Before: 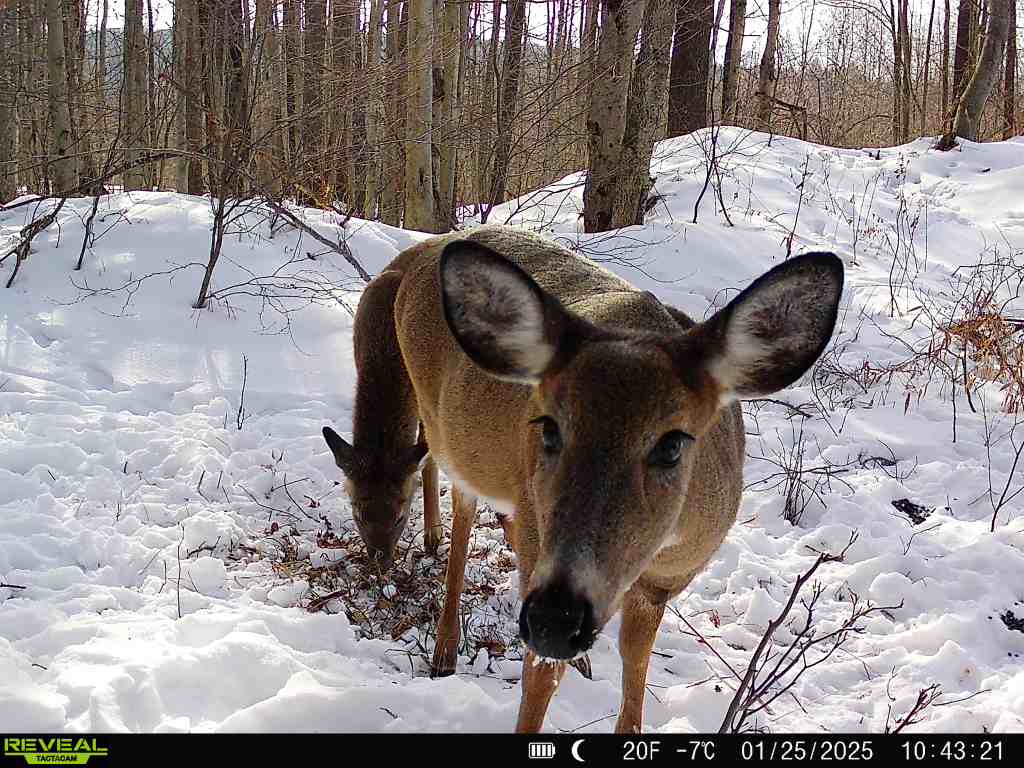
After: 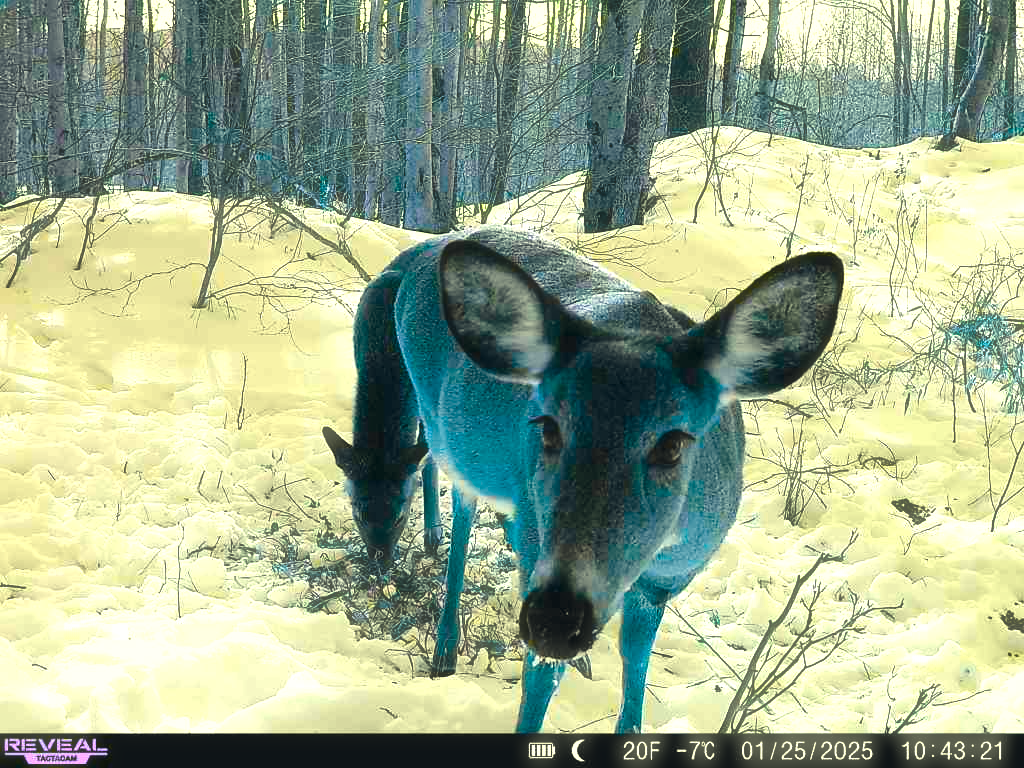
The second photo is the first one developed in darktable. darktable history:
color correction: highlights a* 2.75, highlights b* 5, shadows a* -2.04, shadows b* -4.84, saturation 0.8
haze removal: strength -0.1, adaptive false
white balance: red 1.042, blue 1.17
color balance rgb: hue shift 180°, global vibrance 50%, contrast 0.32%
exposure: black level correction -0.002, exposure 0.54 EV, compensate highlight preservation false
